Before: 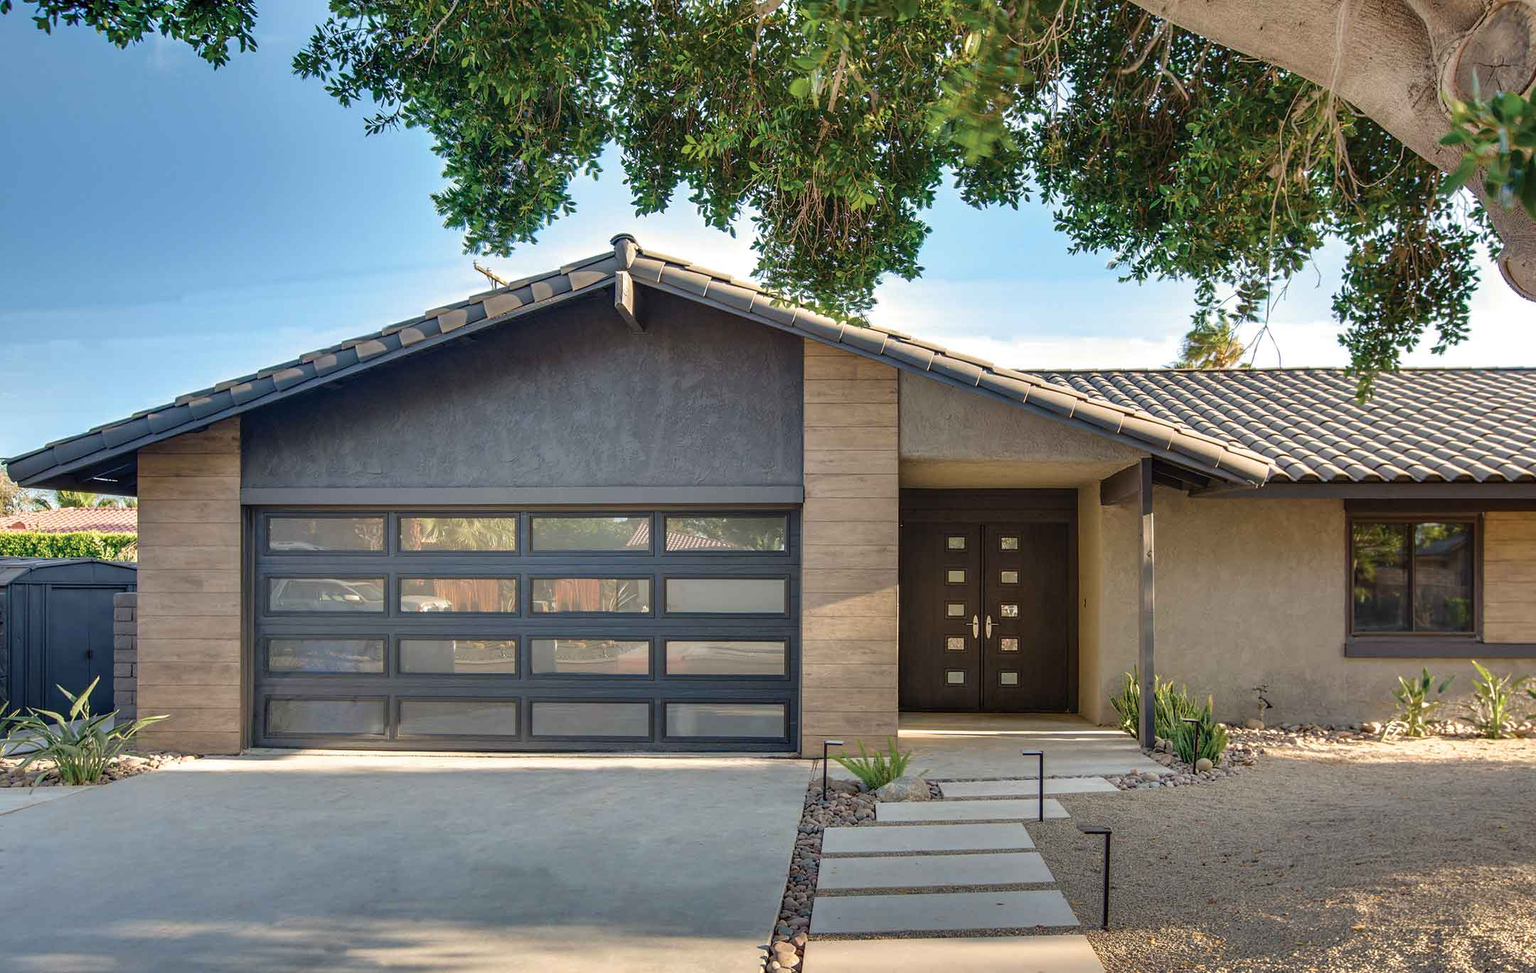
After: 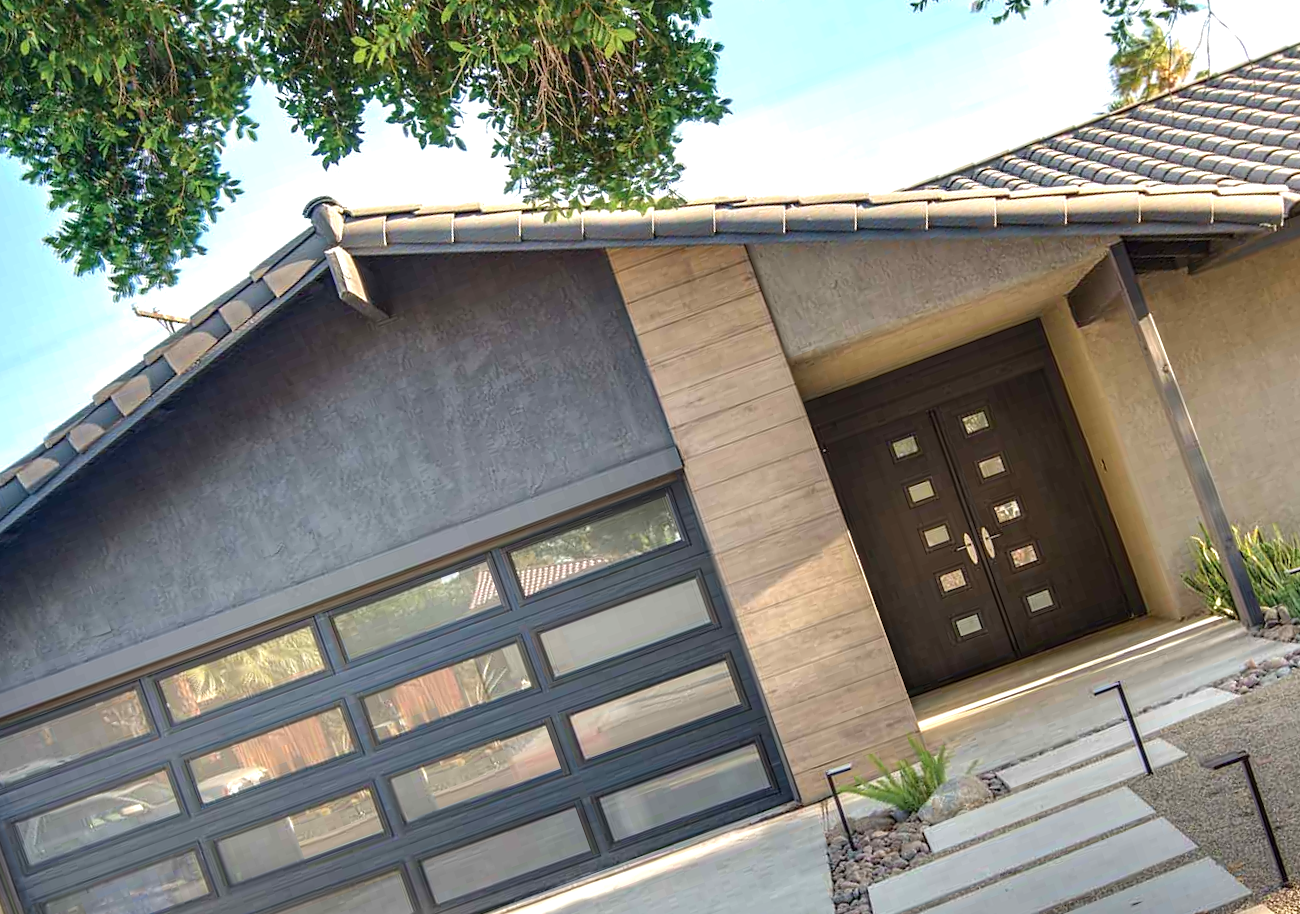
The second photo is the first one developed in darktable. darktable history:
tone equalizer: edges refinement/feathering 500, mask exposure compensation -1.57 EV, preserve details no
crop and rotate: angle 19.94°, left 6.944%, right 4%, bottom 1.144%
exposure: exposure 0.549 EV, compensate highlight preservation false
